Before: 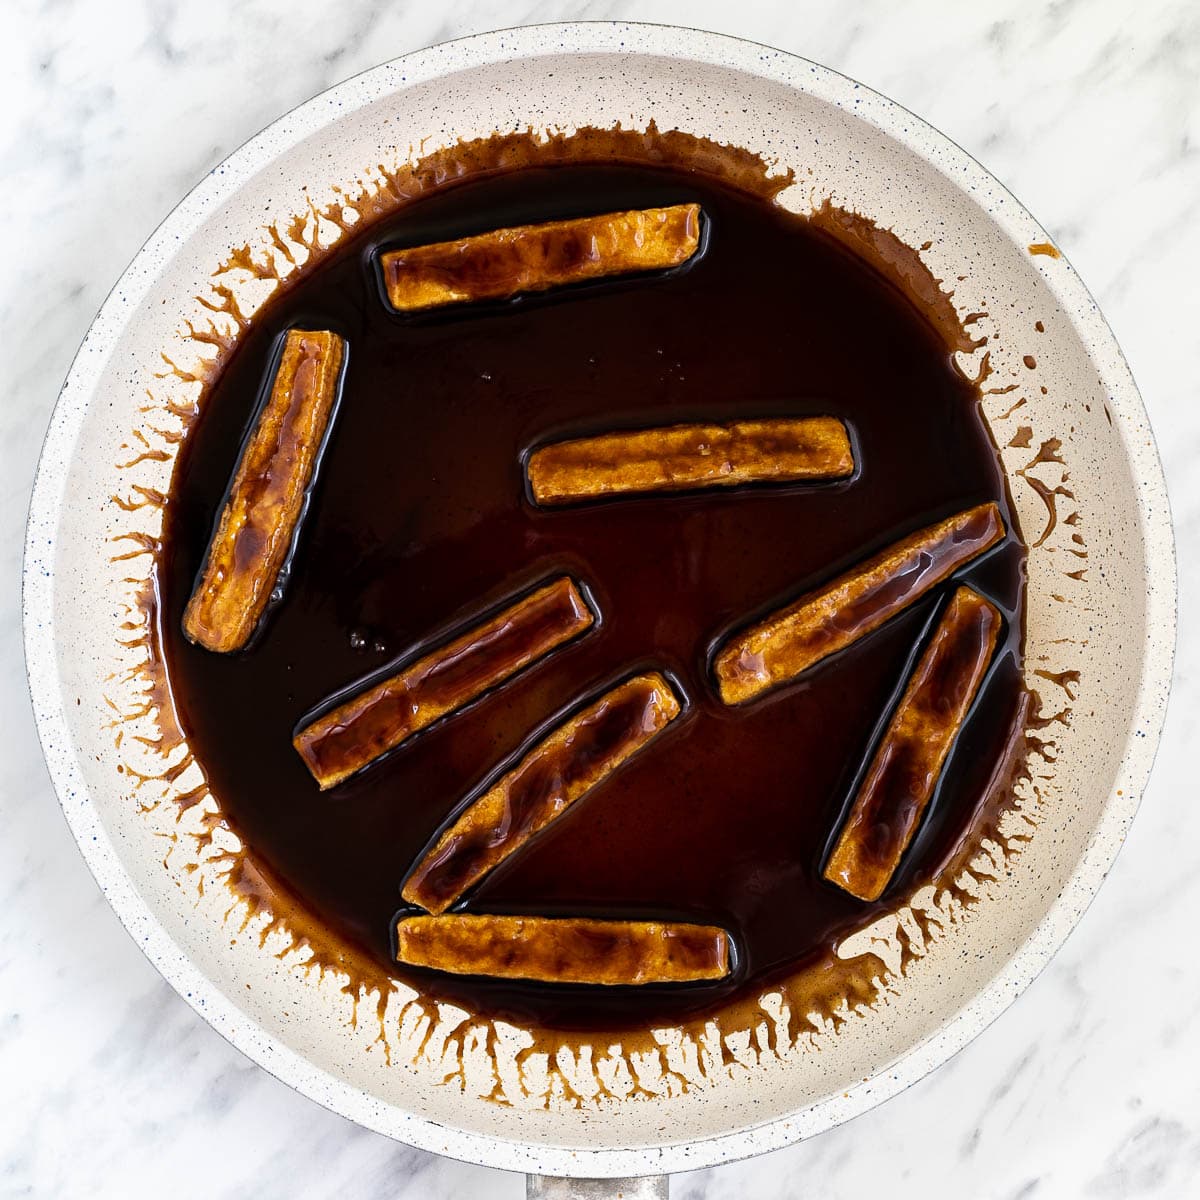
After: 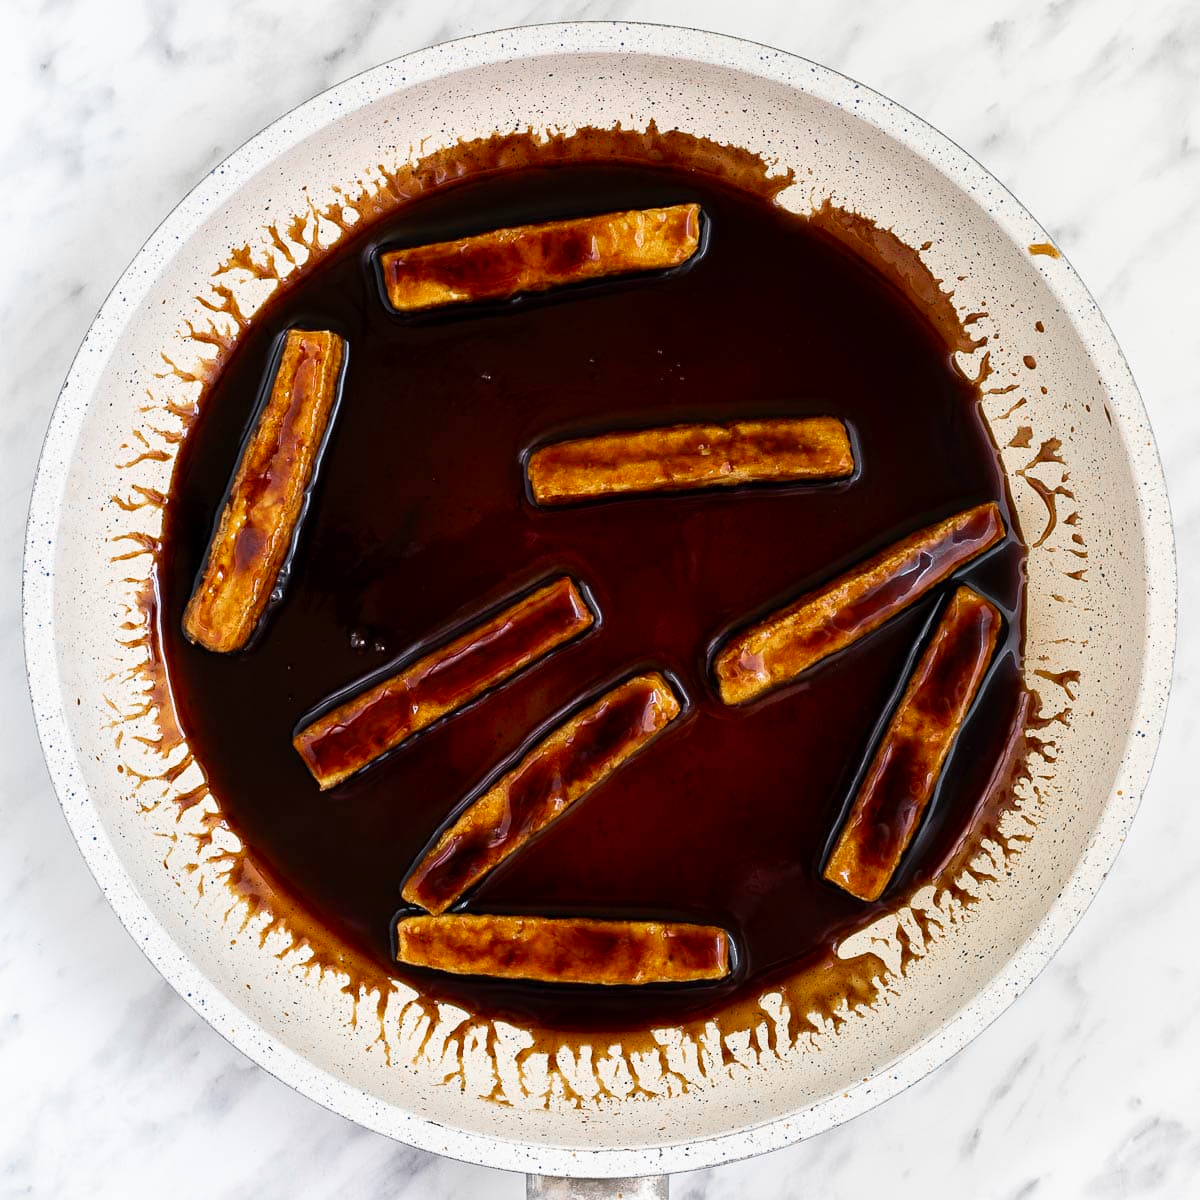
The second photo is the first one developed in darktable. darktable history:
color zones: curves: ch1 [(0, 0.679) (0.143, 0.647) (0.286, 0.261) (0.378, -0.011) (0.571, 0.396) (0.714, 0.399) (0.857, 0.406) (1, 0.679)]
